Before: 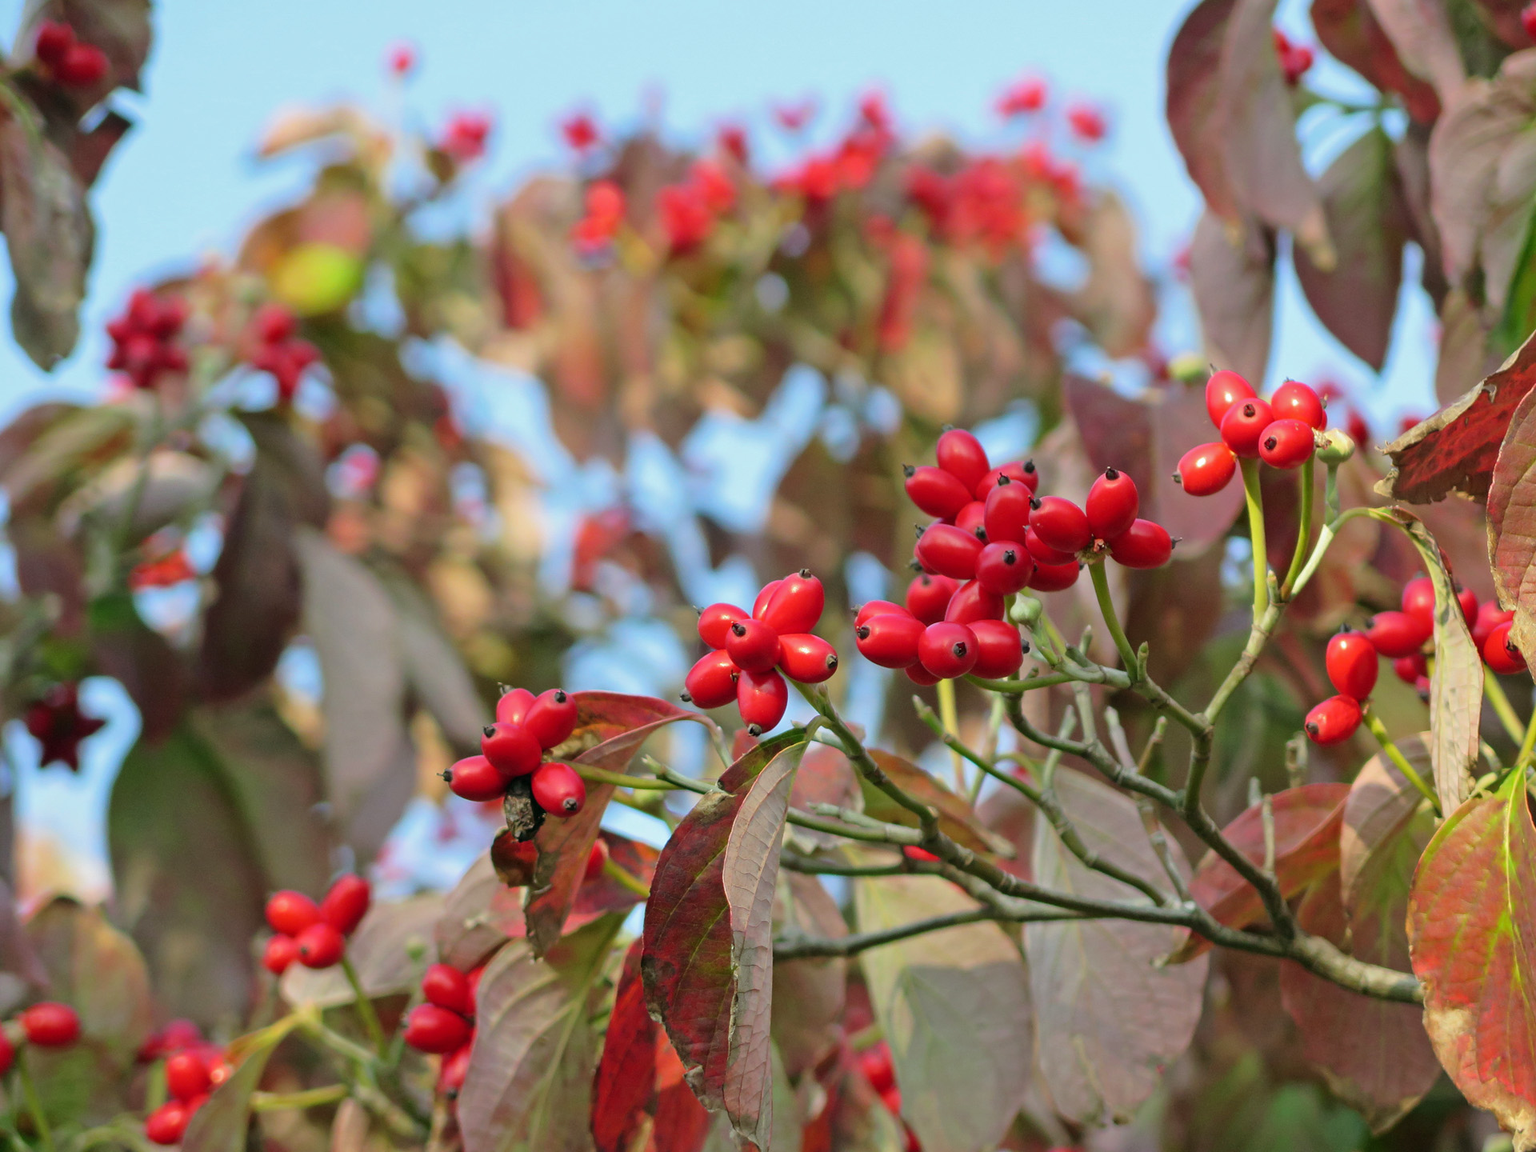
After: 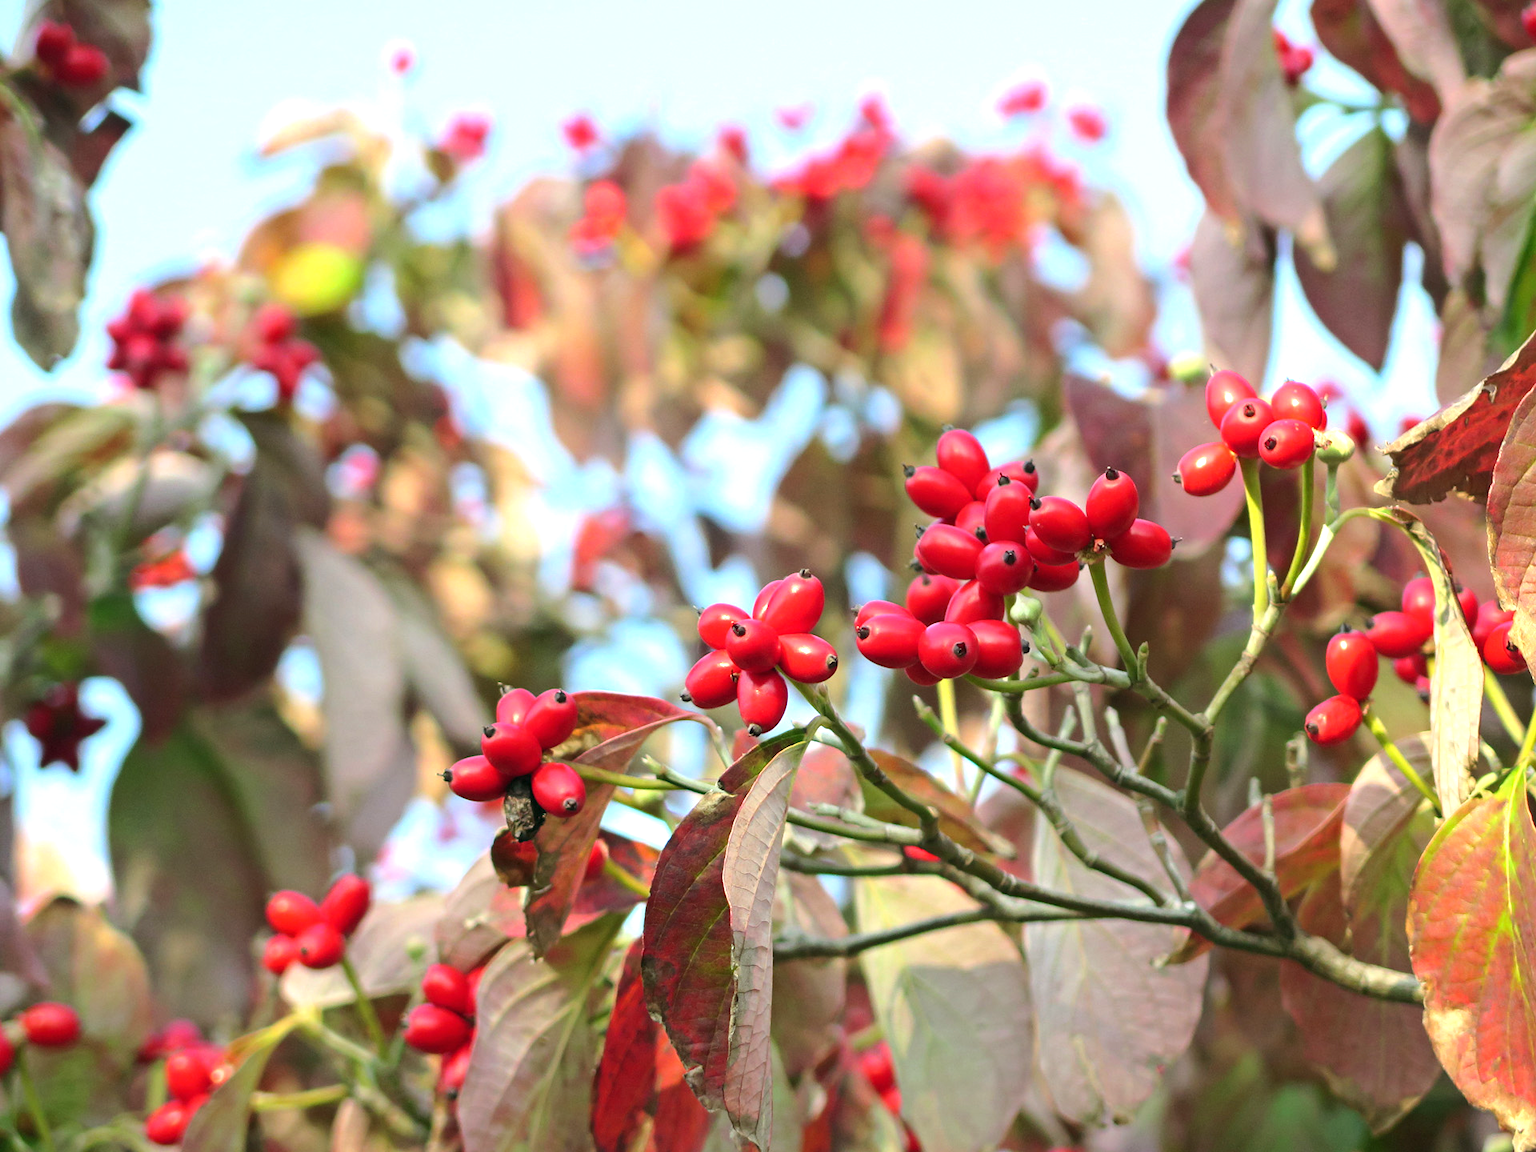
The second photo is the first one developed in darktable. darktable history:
exposure: black level correction 0, exposure 0.6 EV, compensate highlight preservation false
tone equalizer: -8 EV -0.001 EV, -7 EV 0.001 EV, -6 EV -0.002 EV, -5 EV -0.003 EV, -4 EV -0.062 EV, -3 EV -0.222 EV, -2 EV -0.267 EV, -1 EV 0.105 EV, +0 EV 0.303 EV
